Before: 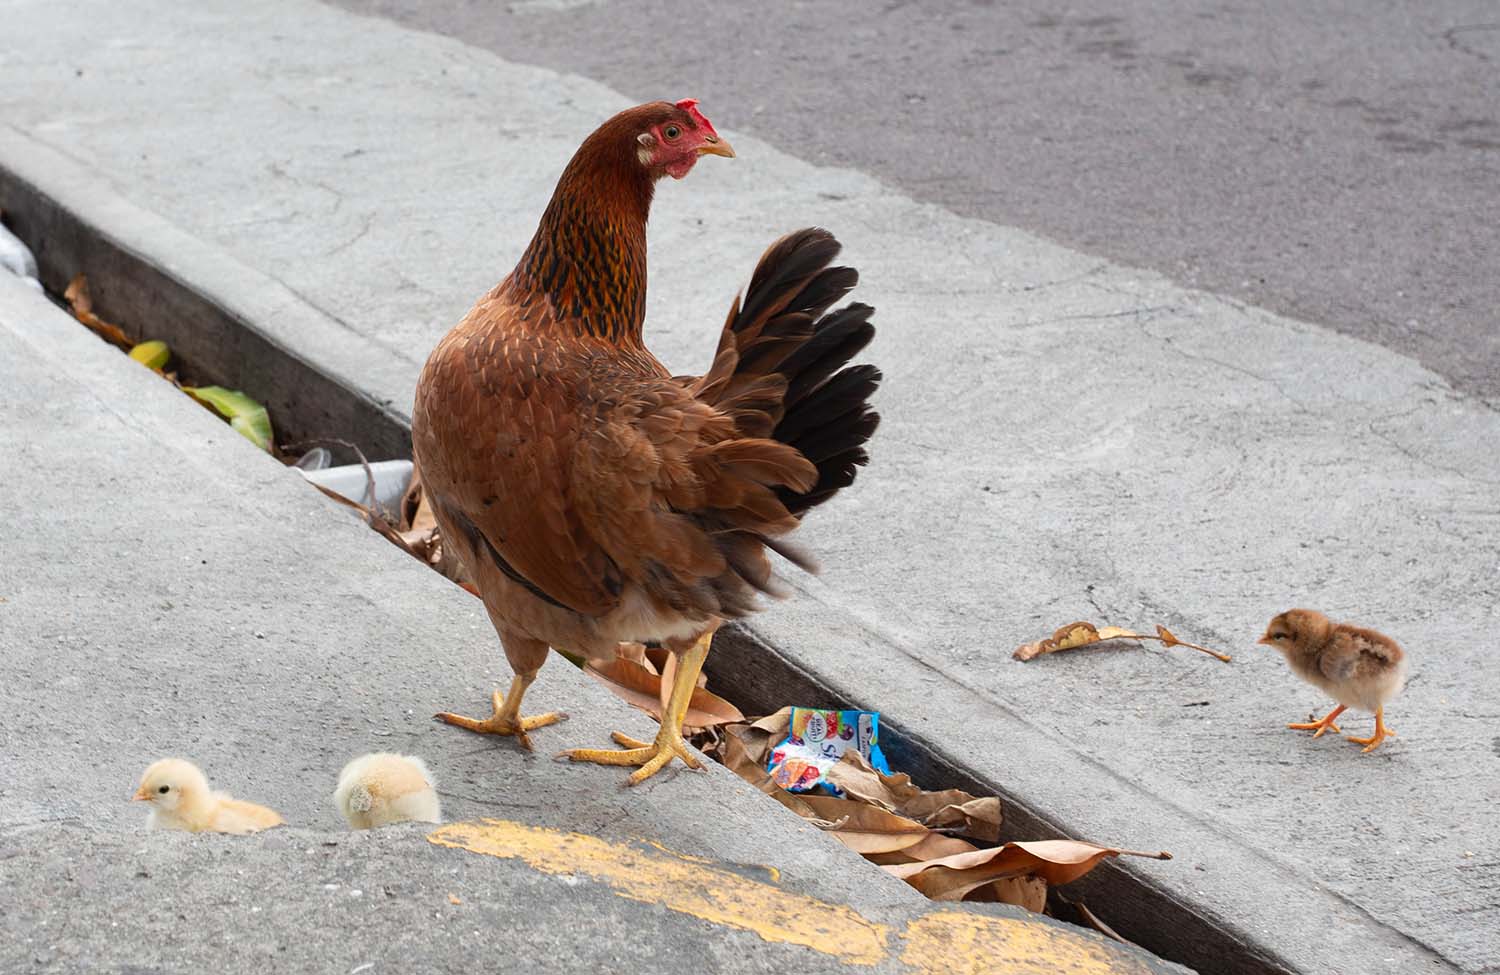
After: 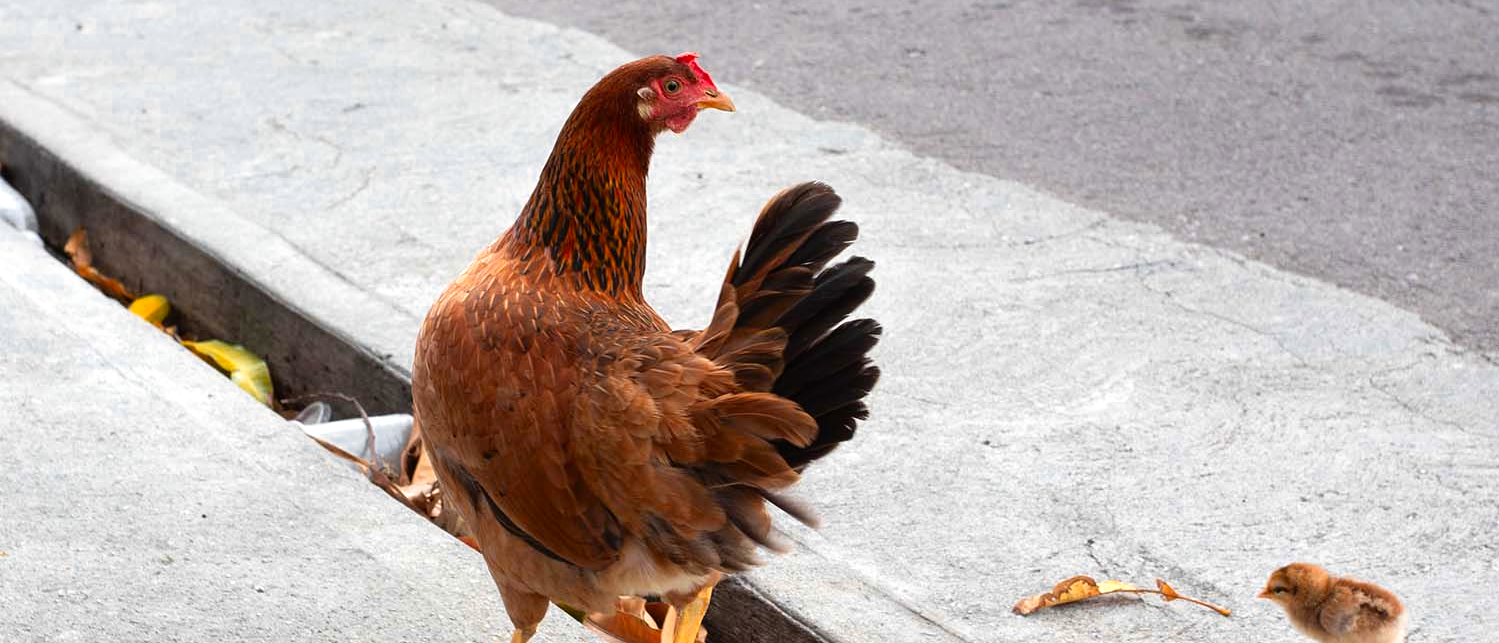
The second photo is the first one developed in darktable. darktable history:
tone equalizer: -8 EV -0.424 EV, -7 EV -0.387 EV, -6 EV -0.306 EV, -5 EV -0.261 EV, -3 EV 0.228 EV, -2 EV 0.307 EV, -1 EV 0.369 EV, +0 EV 0.392 EV, smoothing 1
crop and rotate: top 4.792%, bottom 29.178%
color zones: curves: ch0 [(0, 0.499) (0.143, 0.5) (0.286, 0.5) (0.429, 0.476) (0.571, 0.284) (0.714, 0.243) (0.857, 0.449) (1, 0.499)]; ch1 [(0, 0.532) (0.143, 0.645) (0.286, 0.696) (0.429, 0.211) (0.571, 0.504) (0.714, 0.493) (0.857, 0.495) (1, 0.532)]; ch2 [(0, 0.5) (0.143, 0.5) (0.286, 0.427) (0.429, 0.324) (0.571, 0.5) (0.714, 0.5) (0.857, 0.5) (1, 0.5)]
